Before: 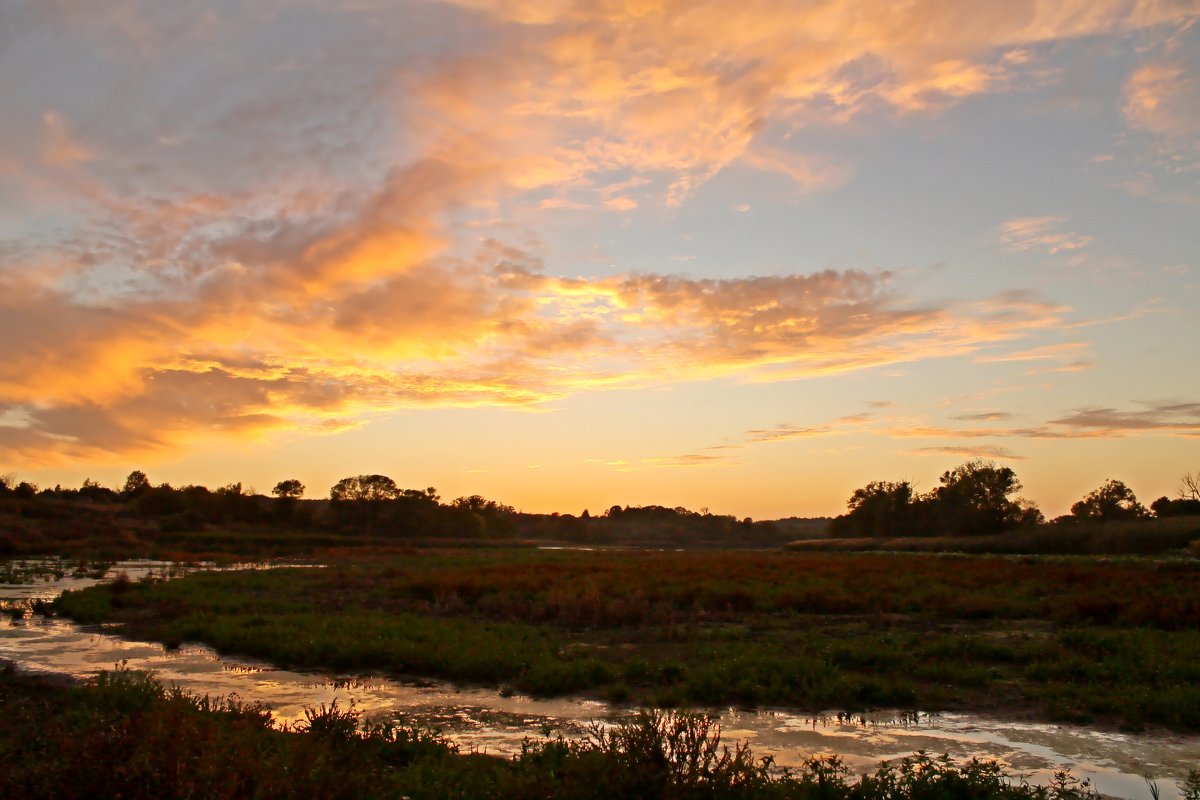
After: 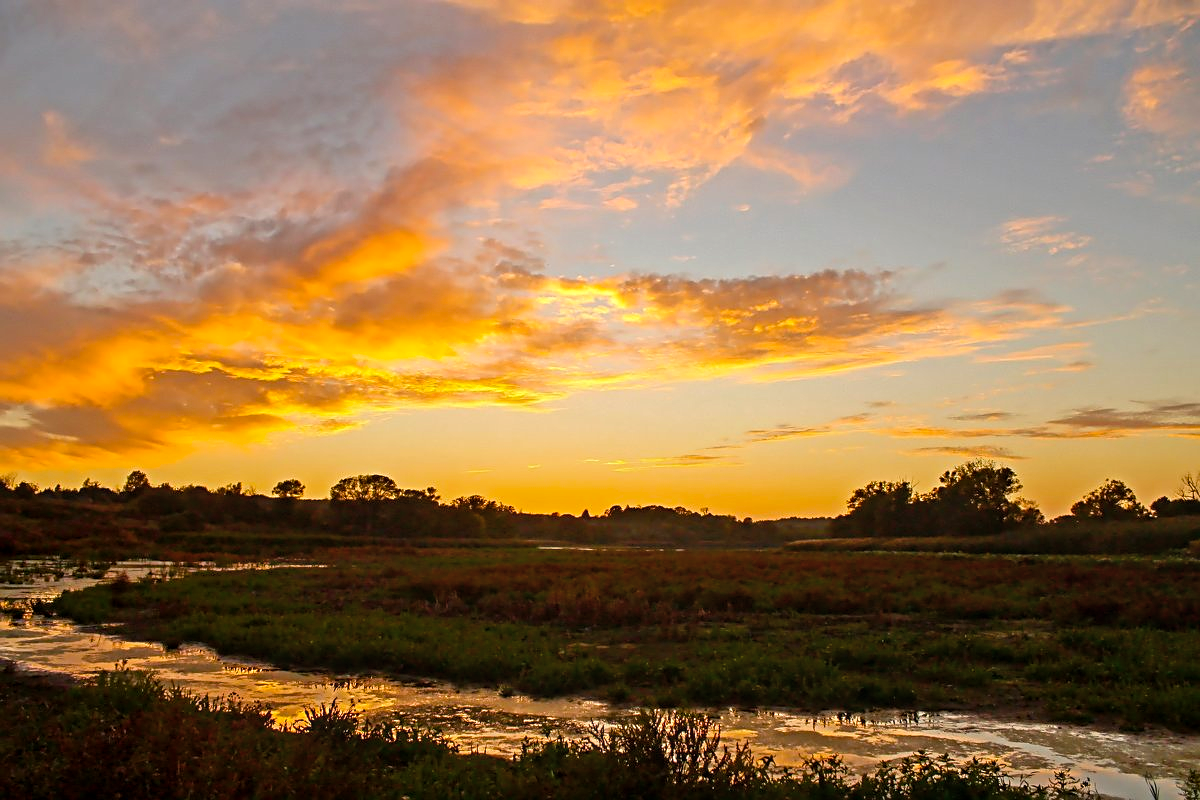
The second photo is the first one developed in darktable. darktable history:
sharpen: on, module defaults
color balance rgb: linear chroma grading › global chroma 3.922%, perceptual saturation grading › global saturation 30.309%
local contrast: on, module defaults
